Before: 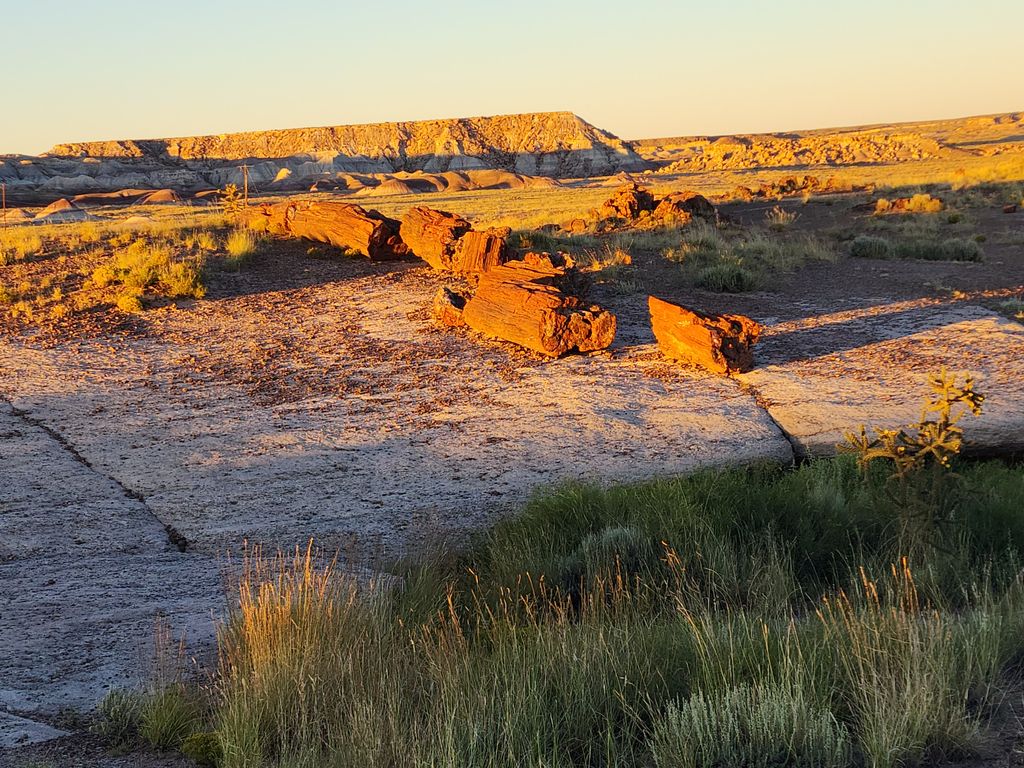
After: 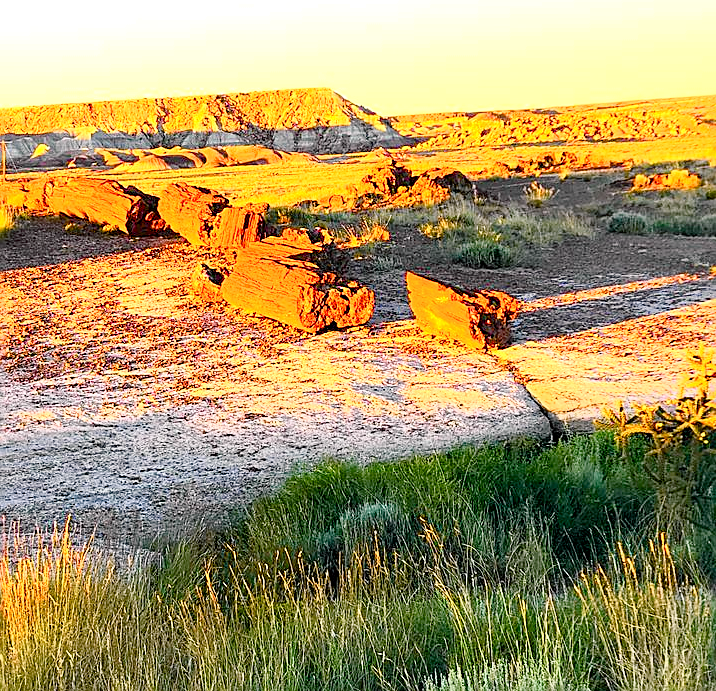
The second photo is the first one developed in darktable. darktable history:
crop and rotate: left 23.684%, top 3.203%, right 6.368%, bottom 6.806%
sharpen: on, module defaults
local contrast: mode bilateral grid, contrast 19, coarseness 51, detail 120%, midtone range 0.2
exposure: black level correction 0, exposure 1.095 EV, compensate exposure bias true, compensate highlight preservation false
color balance rgb: shadows lift › luminance -7.779%, shadows lift › chroma 2.354%, shadows lift › hue 162.24°, global offset › luminance -0.514%, perceptual saturation grading › global saturation 20%, perceptual saturation grading › highlights -24.896%, perceptual saturation grading › shadows 26.206%, global vibrance 7.552%
tone curve: curves: ch0 [(0, 0) (0.062, 0.037) (0.142, 0.138) (0.359, 0.419) (0.469, 0.544) (0.634, 0.722) (0.839, 0.909) (0.998, 0.978)]; ch1 [(0, 0) (0.437, 0.408) (0.472, 0.47) (0.502, 0.503) (0.527, 0.523) (0.559, 0.573) (0.608, 0.665) (0.669, 0.748) (0.859, 0.899) (1, 1)]; ch2 [(0, 0) (0.33, 0.301) (0.421, 0.443) (0.473, 0.498) (0.502, 0.5) (0.535, 0.531) (0.575, 0.603) (0.608, 0.667) (1, 1)], color space Lab, independent channels, preserve colors none
